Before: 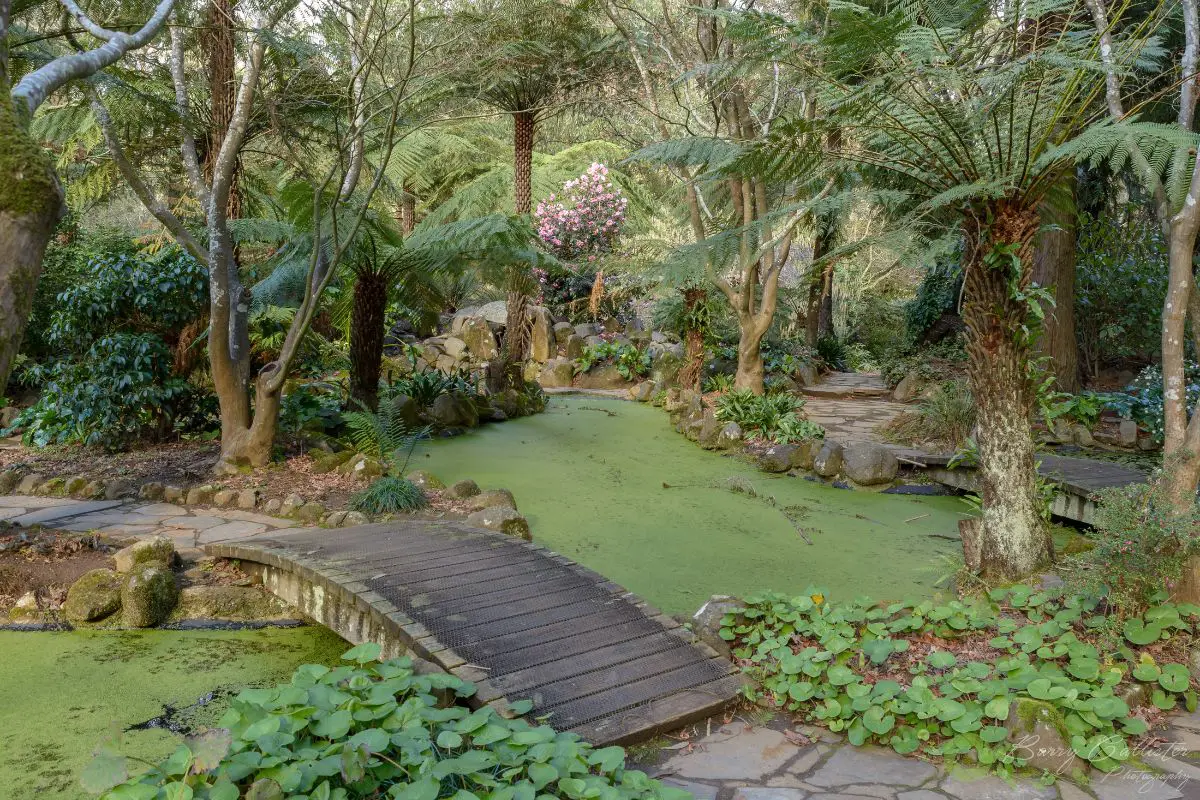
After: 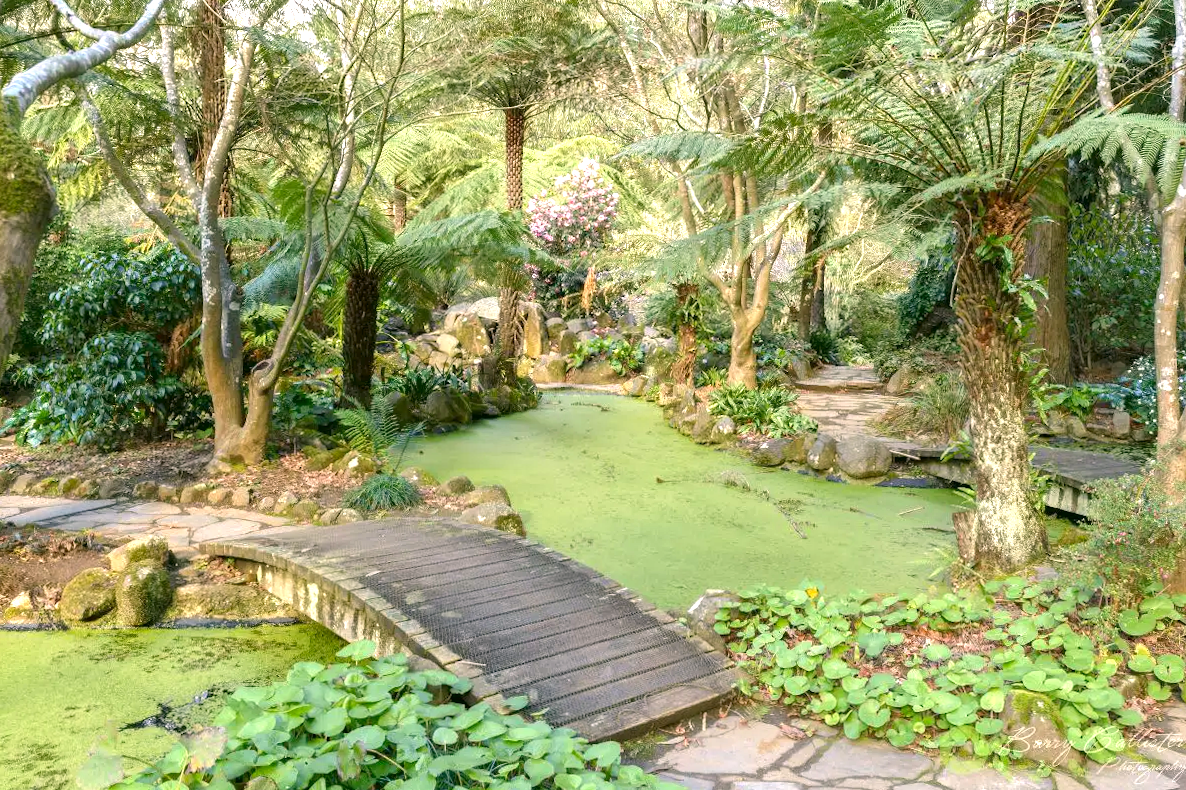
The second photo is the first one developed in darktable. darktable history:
color correction: highlights a* 4.02, highlights b* 4.98, shadows a* -7.55, shadows b* 4.98
exposure: black level correction 0, exposure 1.2 EV, compensate highlight preservation false
rotate and perspective: rotation -0.45°, automatic cropping original format, crop left 0.008, crop right 0.992, crop top 0.012, crop bottom 0.988
